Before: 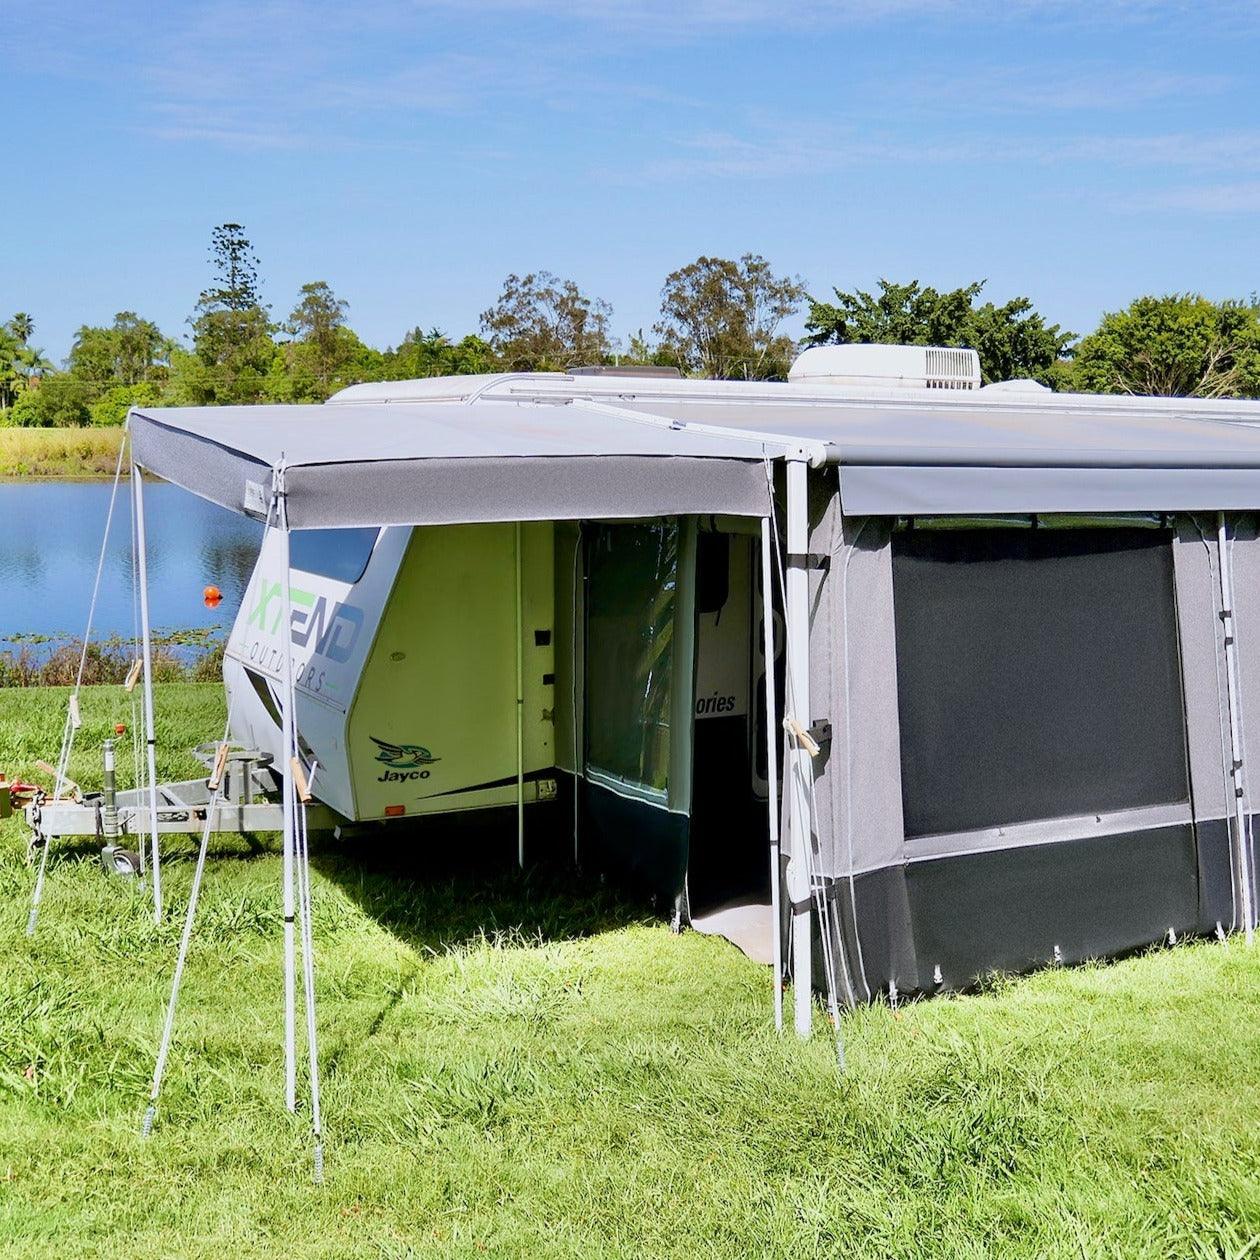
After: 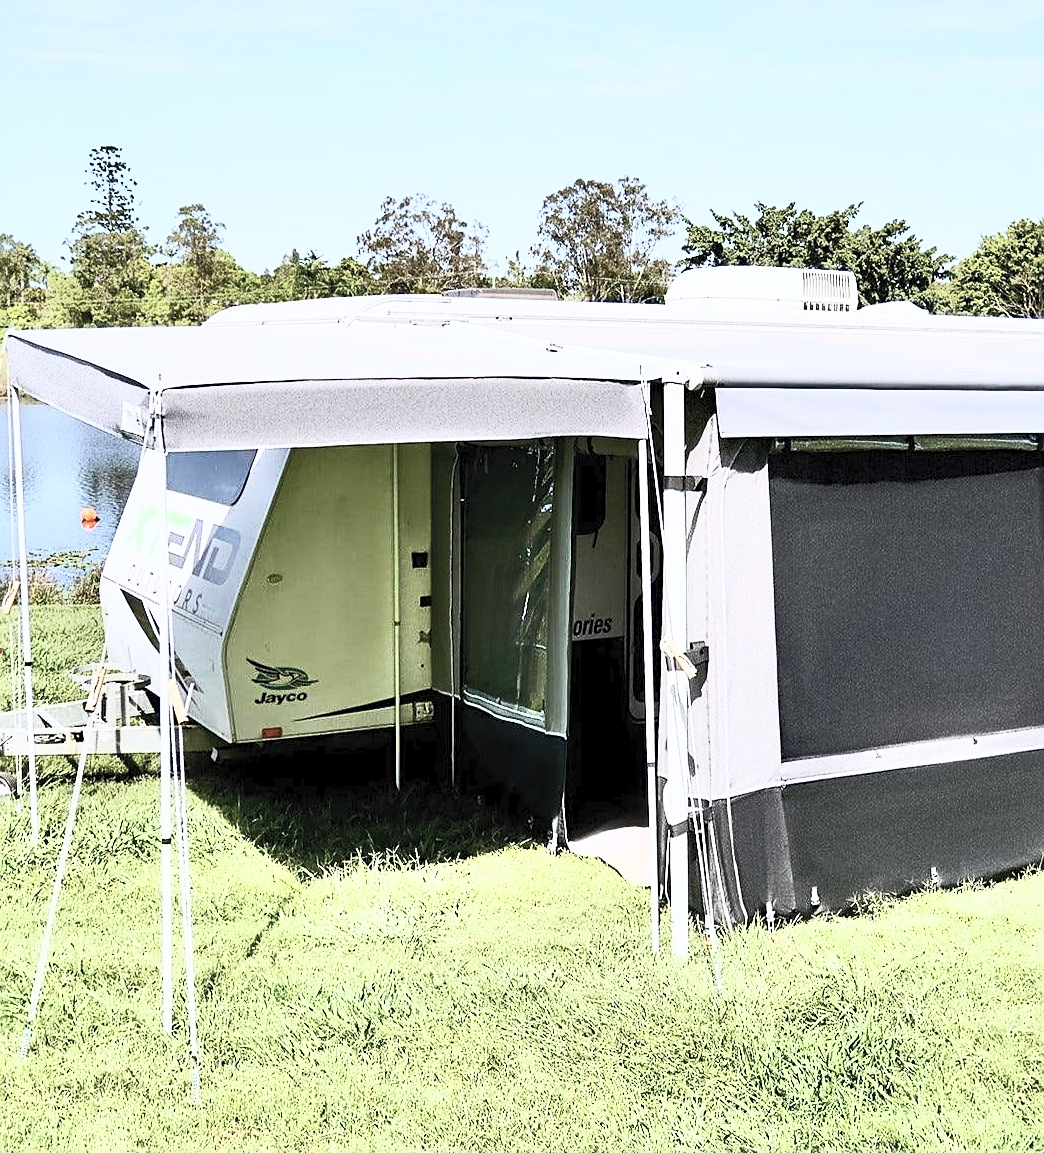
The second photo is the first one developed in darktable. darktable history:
sharpen: on, module defaults
contrast brightness saturation: contrast 0.57, brightness 0.57, saturation -0.34
crop: left 9.807%, top 6.259%, right 7.334%, bottom 2.177%
